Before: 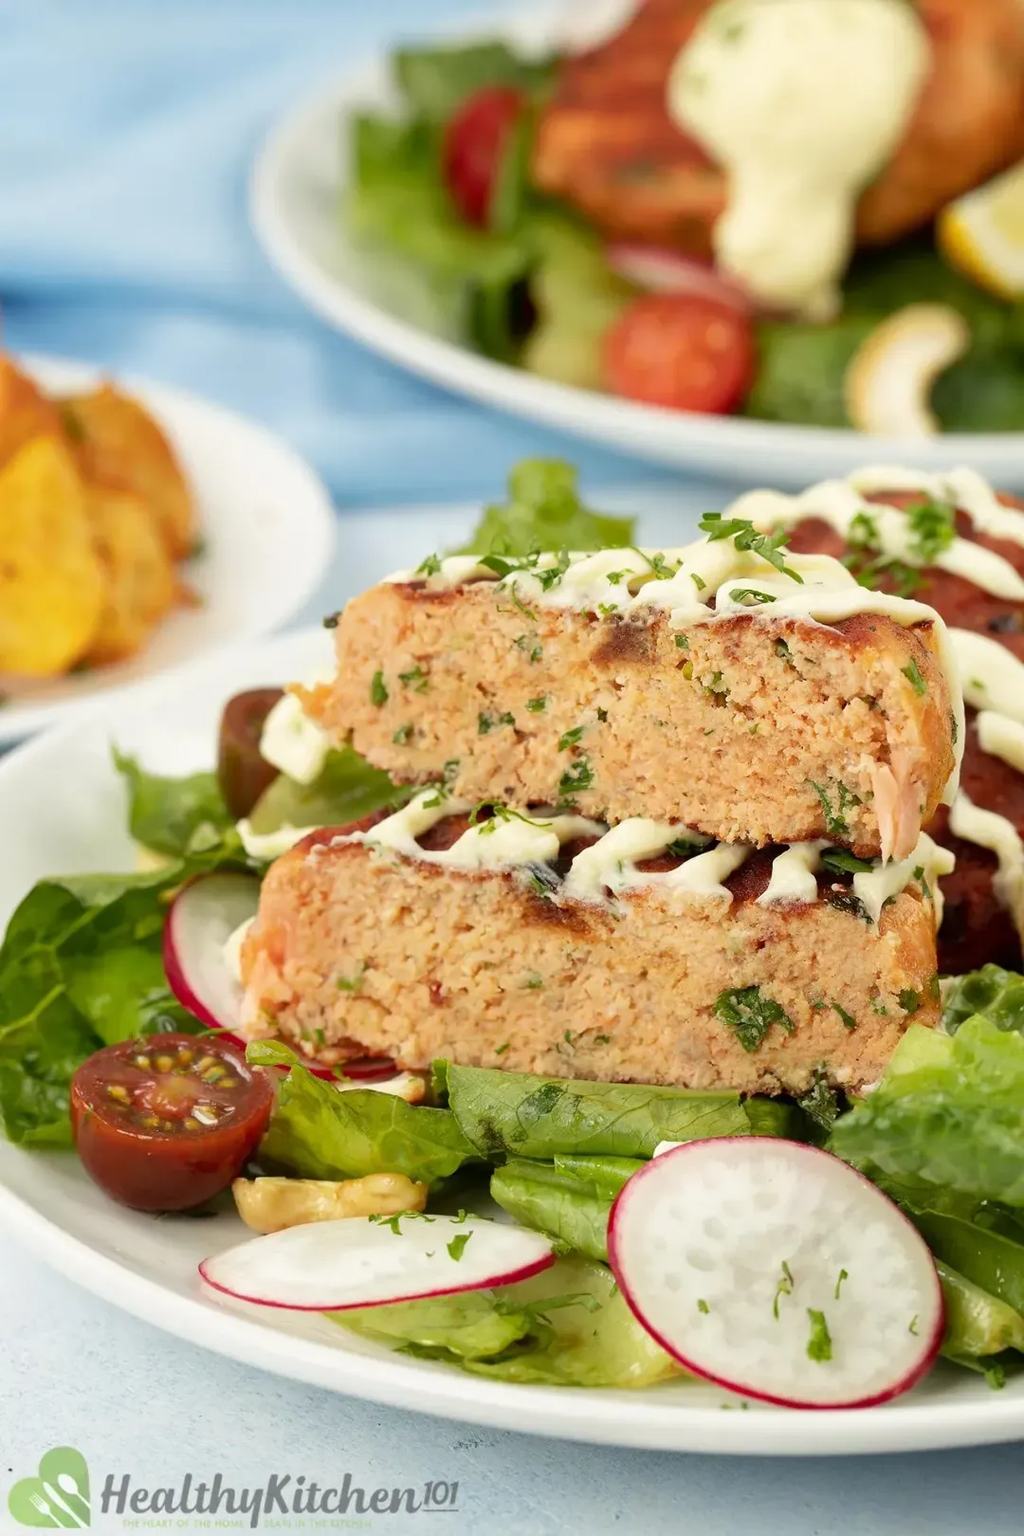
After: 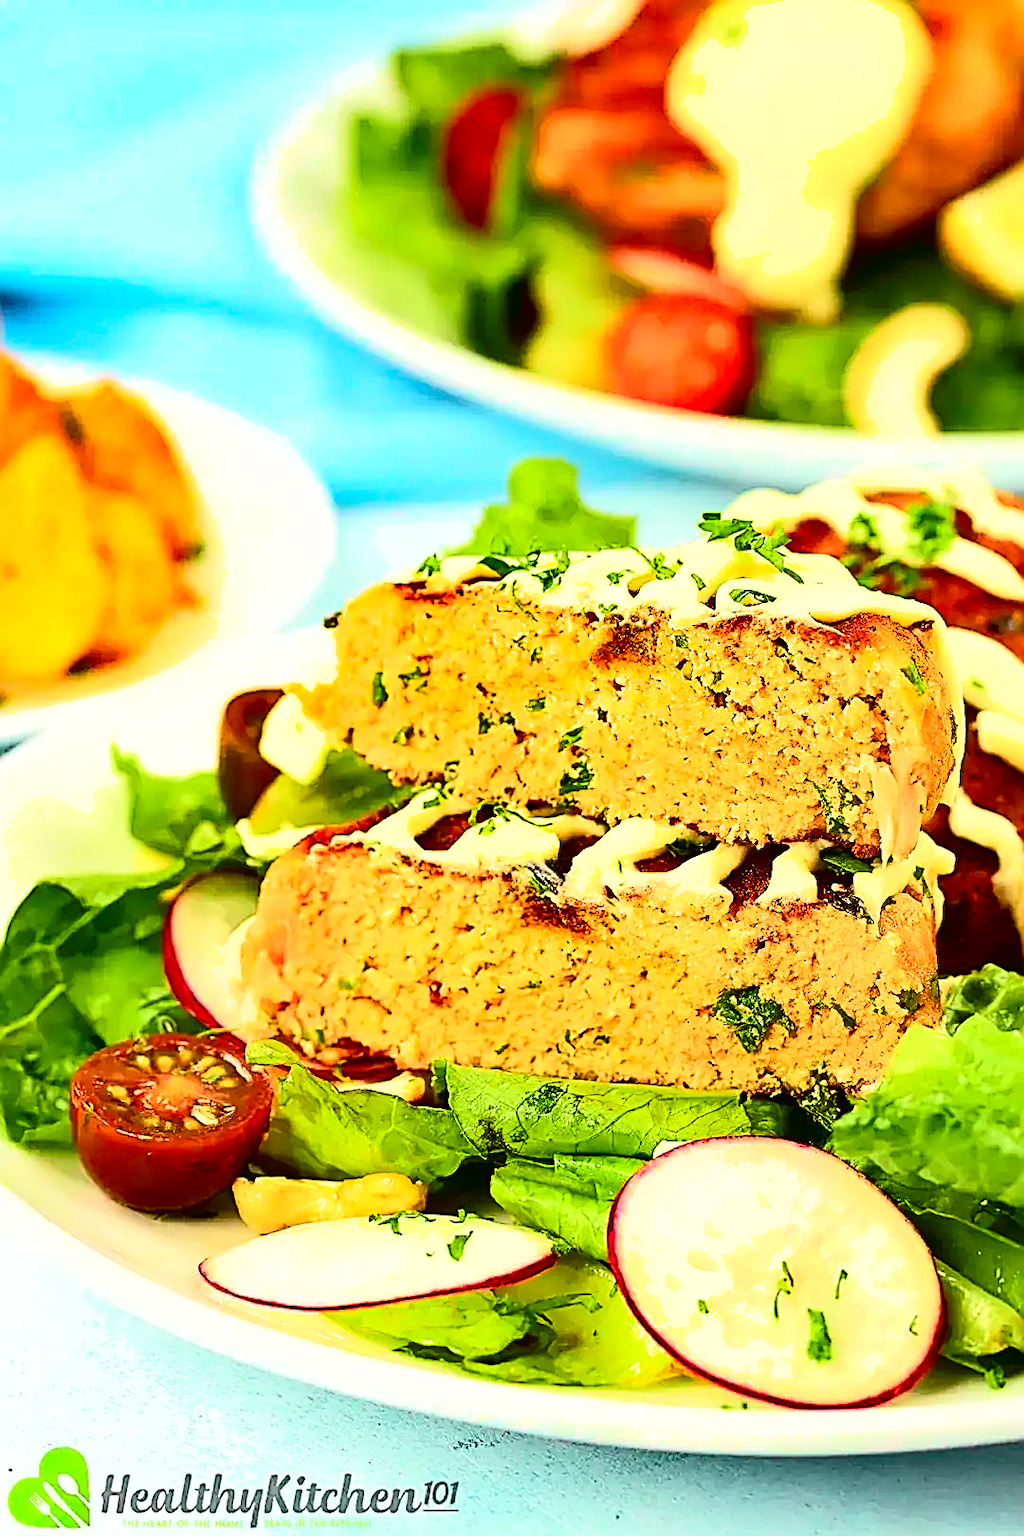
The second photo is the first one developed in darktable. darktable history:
exposure: black level correction 0, exposure 0.697 EV, compensate highlight preservation false
tone curve: curves: ch0 [(0, 0.022) (0.177, 0.086) (0.392, 0.438) (0.704, 0.844) (0.858, 0.938) (1, 0.981)]; ch1 [(0, 0) (0.402, 0.36) (0.476, 0.456) (0.498, 0.501) (0.518, 0.521) (0.58, 0.598) (0.619, 0.65) (0.692, 0.737) (1, 1)]; ch2 [(0, 0) (0.415, 0.438) (0.483, 0.499) (0.503, 0.507) (0.526, 0.537) (0.563, 0.624) (0.626, 0.714) (0.699, 0.753) (0.997, 0.858)], color space Lab, independent channels, preserve colors none
color balance rgb: linear chroma grading › global chroma -15.652%, perceptual saturation grading › global saturation 25.324%, global vibrance 40.944%
sharpen: amount 1.994
shadows and highlights: soften with gaussian
